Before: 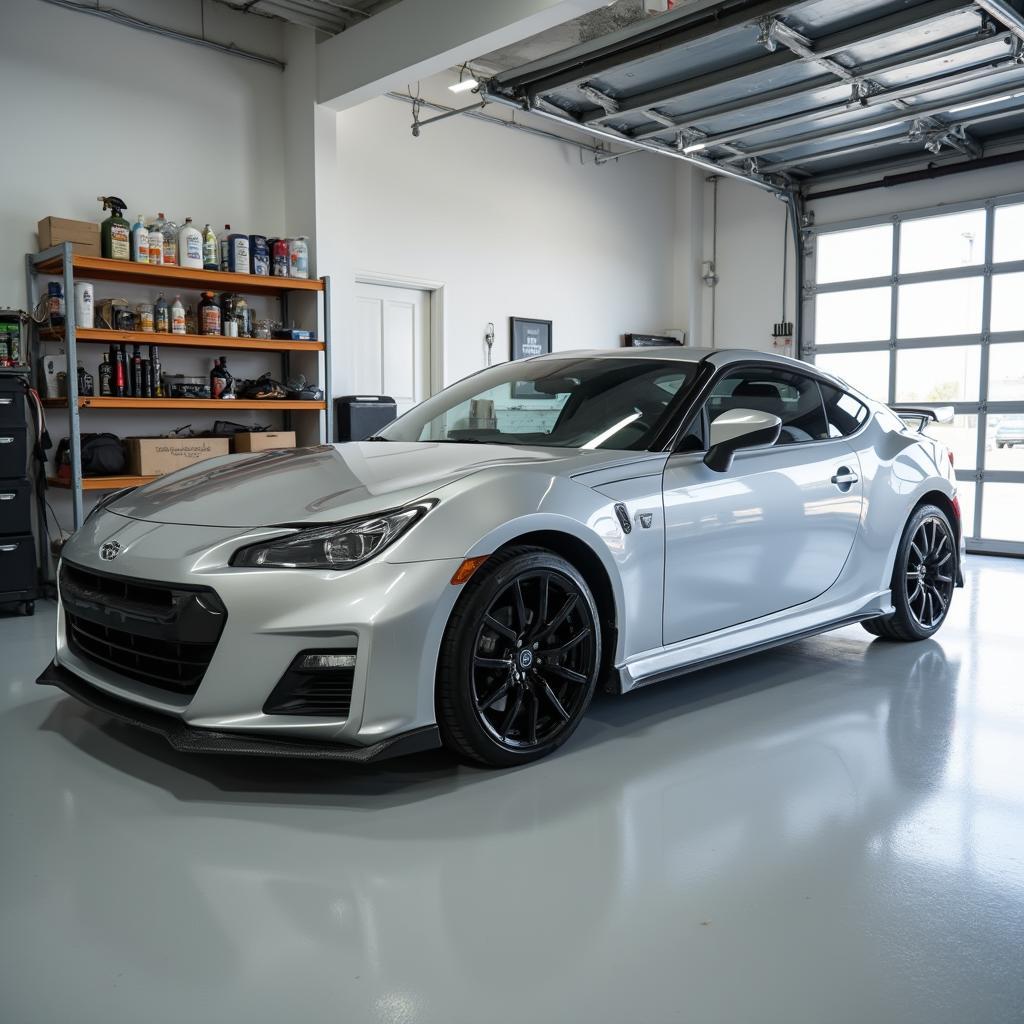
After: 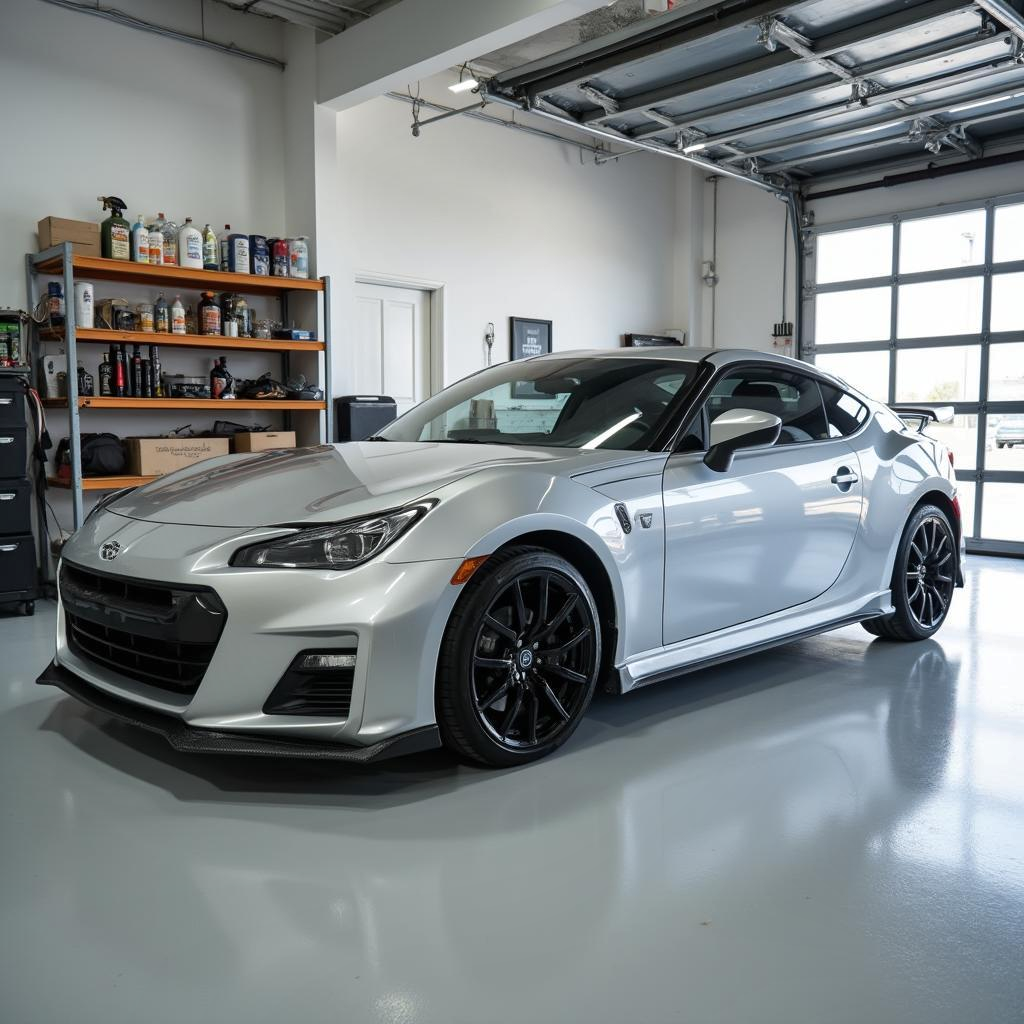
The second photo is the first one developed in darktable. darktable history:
levels: levels [0, 0.498, 0.996]
shadows and highlights: soften with gaussian
